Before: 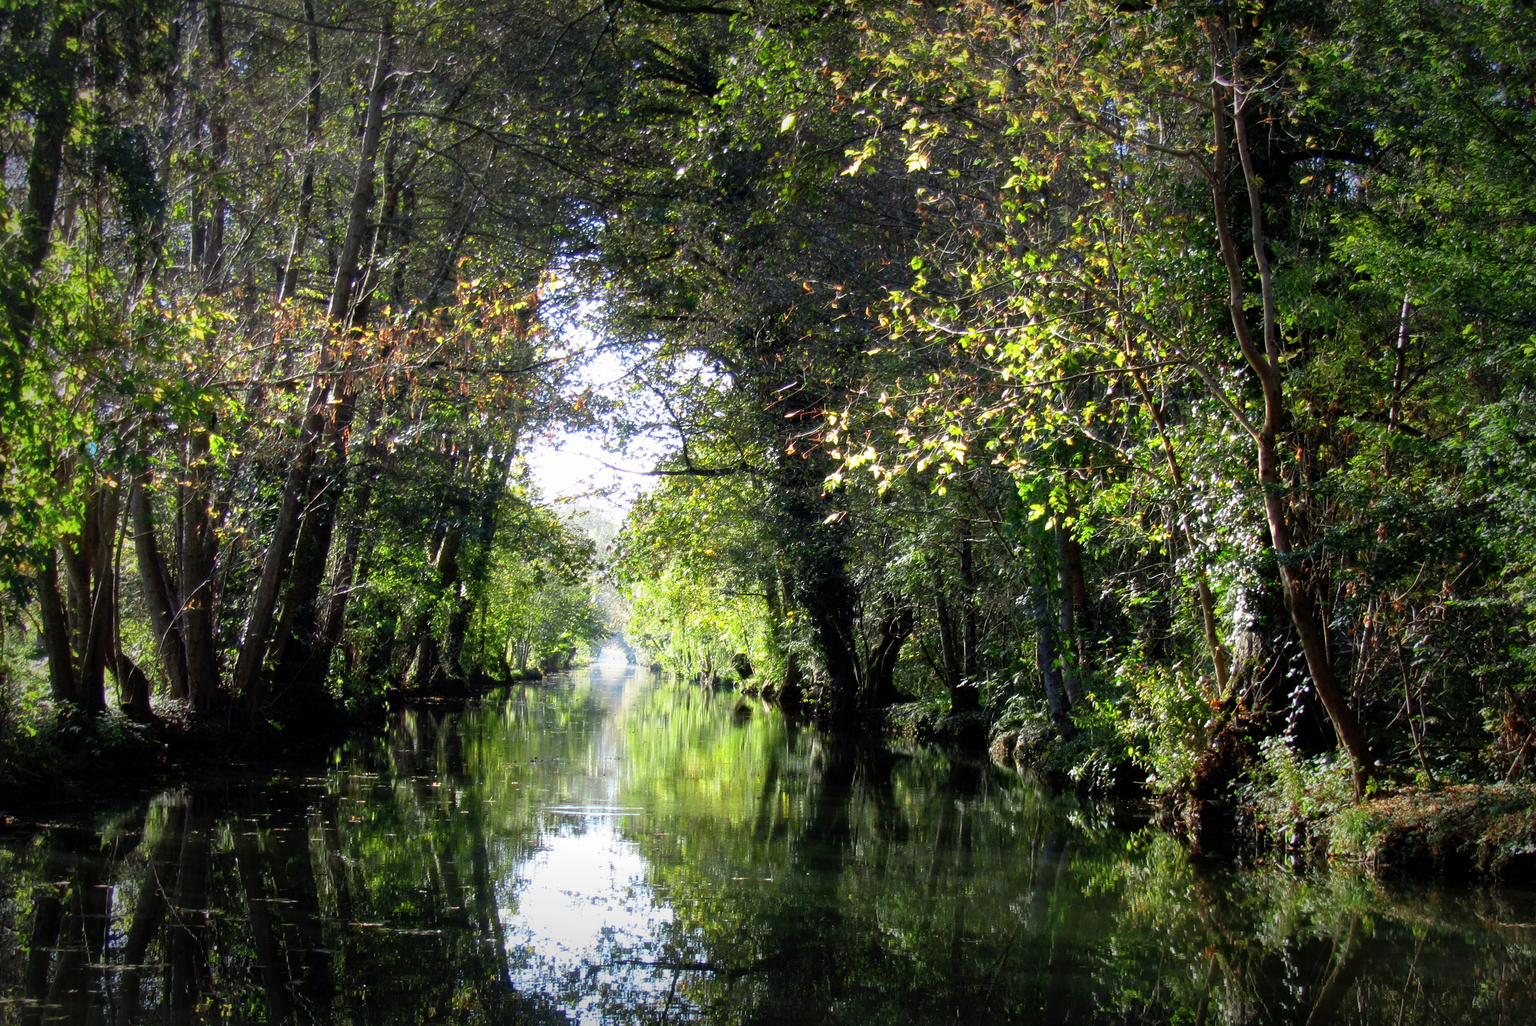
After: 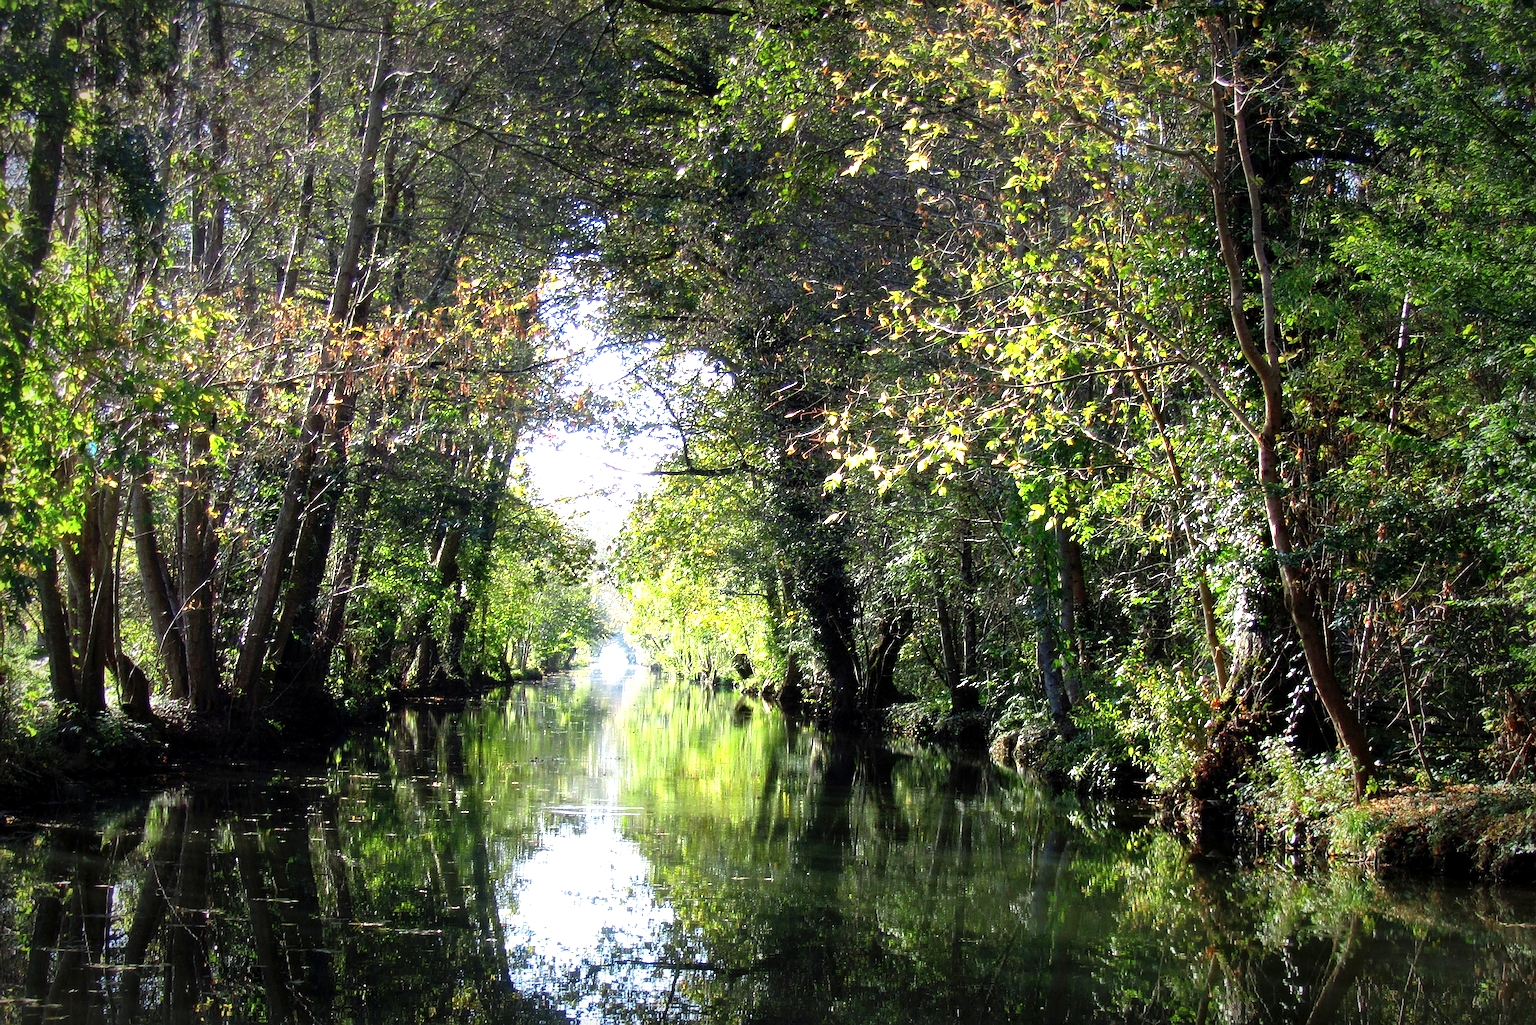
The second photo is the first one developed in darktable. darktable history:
sharpen: on, module defaults
exposure: exposure 0.669 EV, compensate highlight preservation false
